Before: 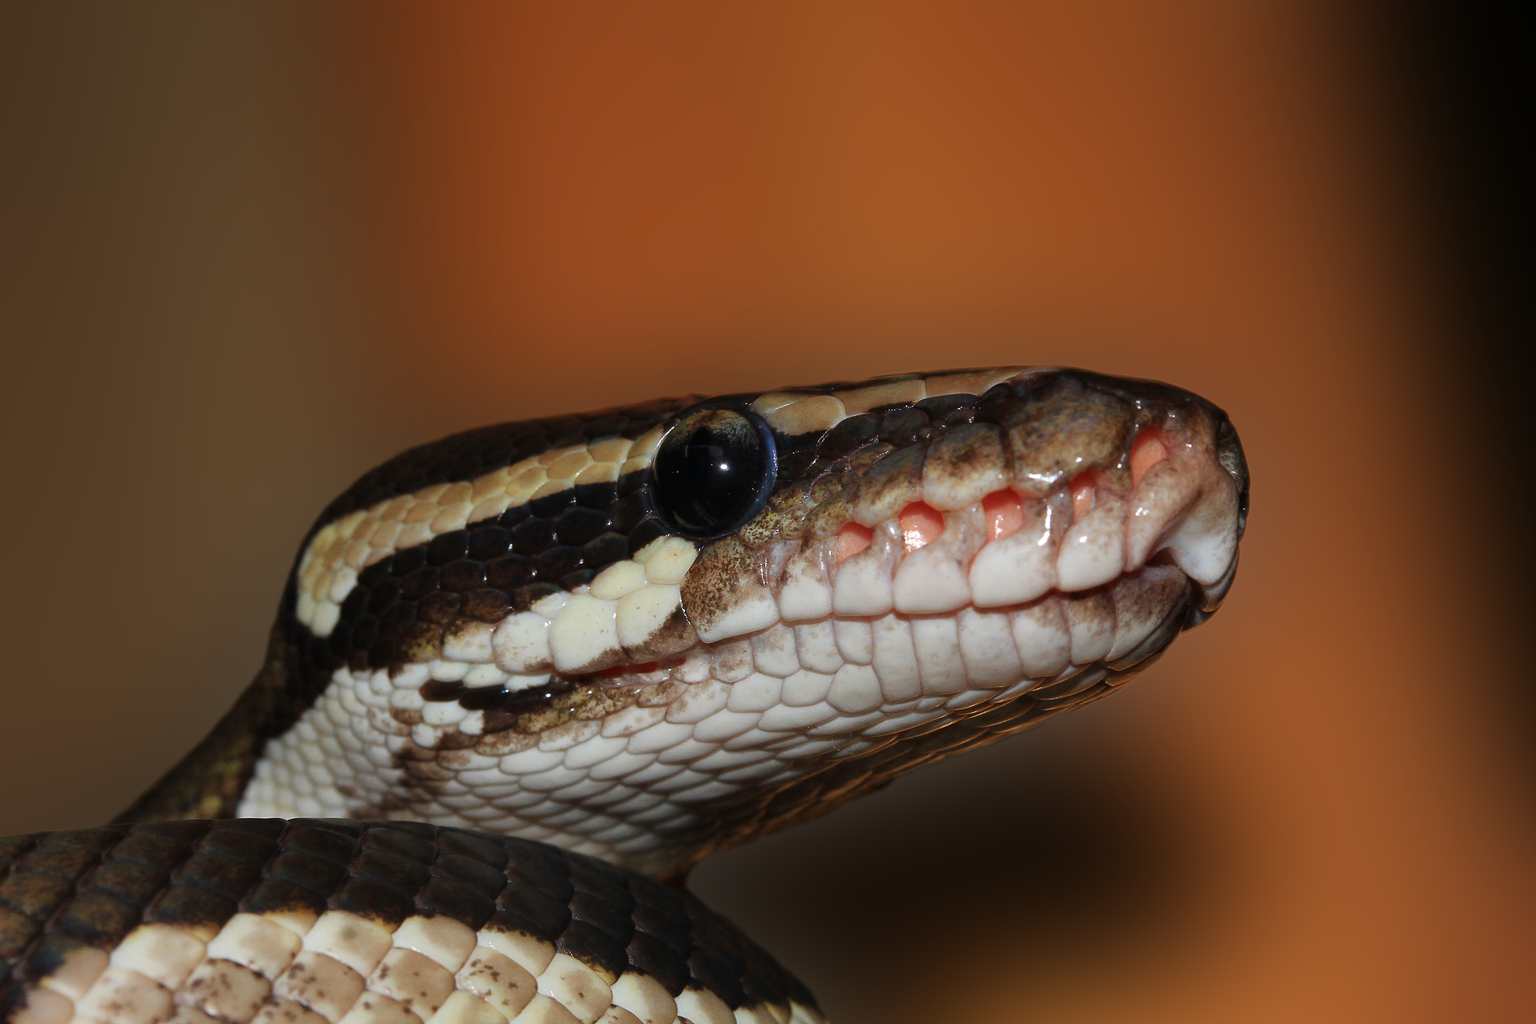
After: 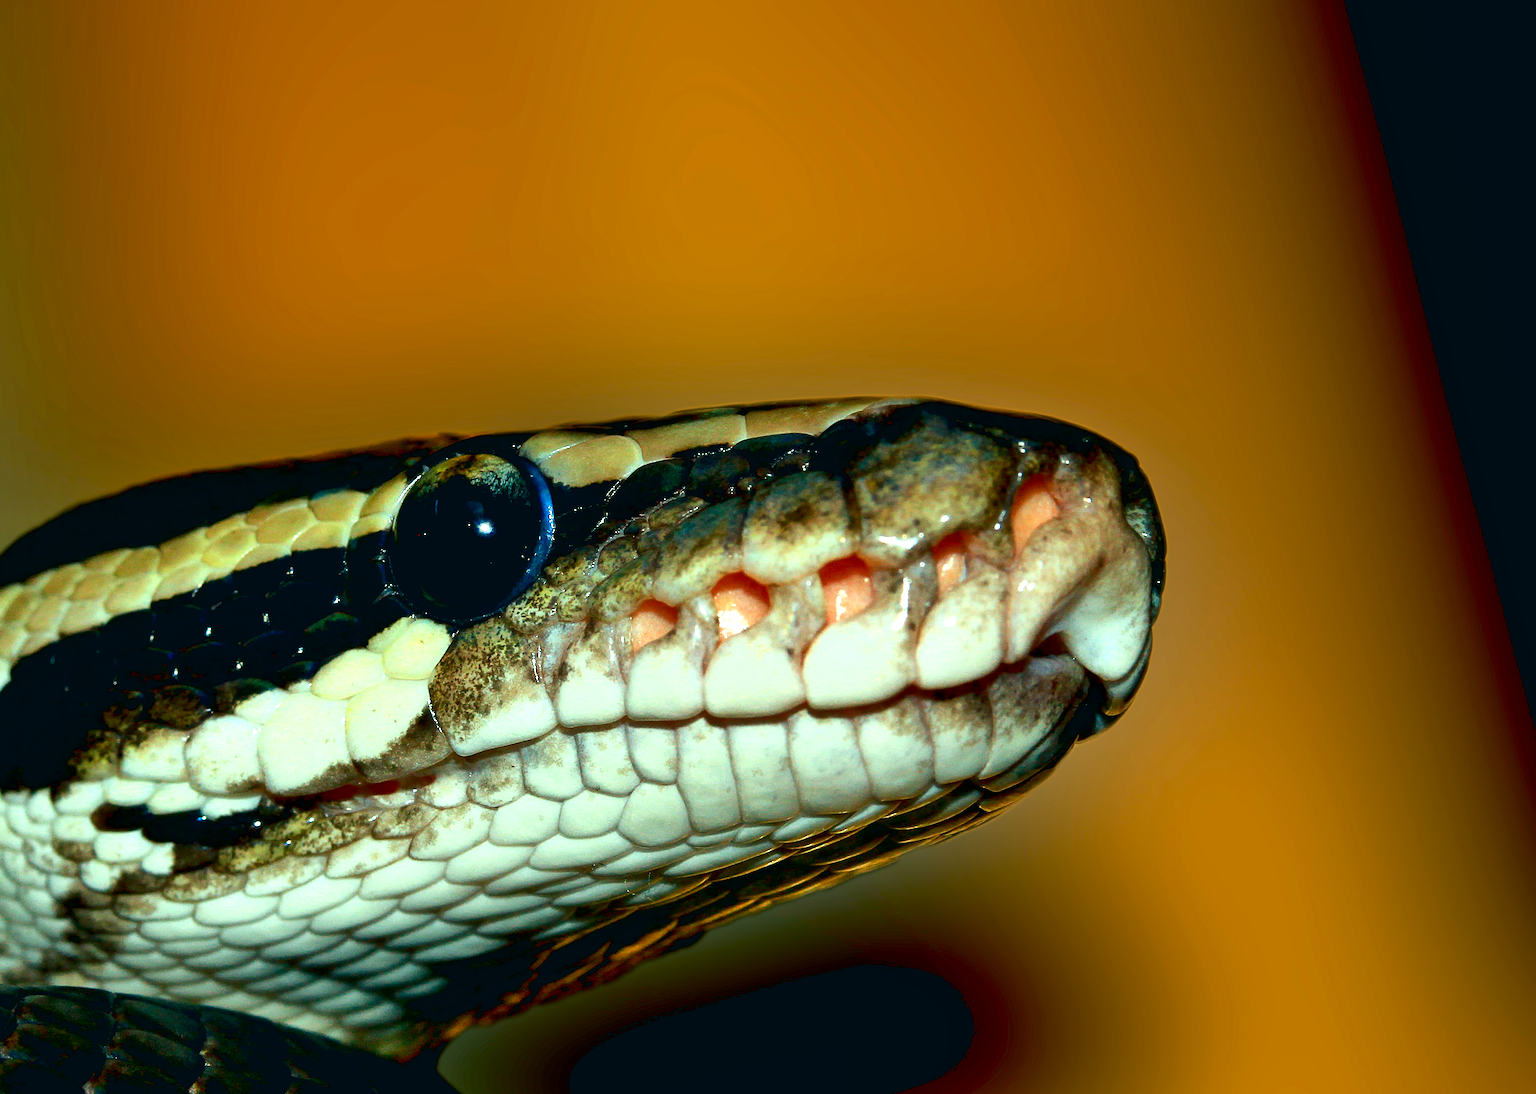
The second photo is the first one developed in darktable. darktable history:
shadows and highlights: soften with gaussian
crop: left 22.778%, top 5.816%, bottom 11.616%
color correction: highlights a* -19.46, highlights b* 9.8, shadows a* -20.83, shadows b* -11.25
contrast brightness saturation: contrast 0.131, brightness -0.058, saturation 0.158
exposure: black level correction 0.011, exposure 1.08 EV, compensate highlight preservation false
